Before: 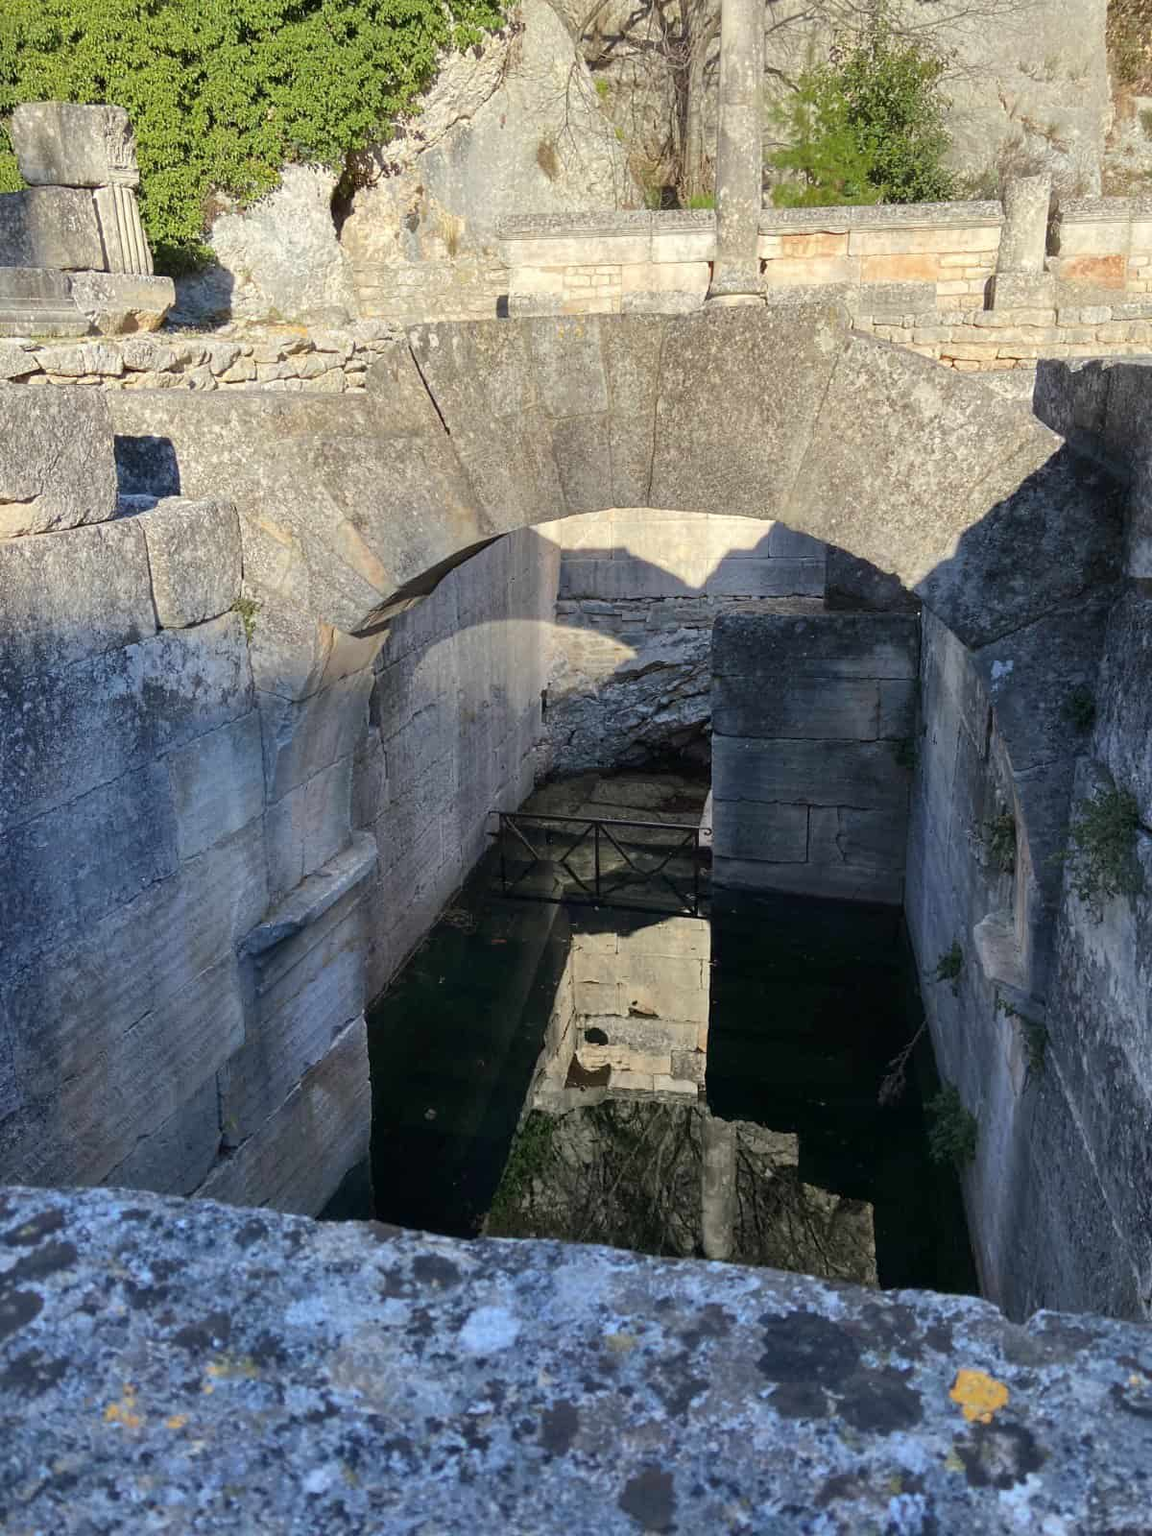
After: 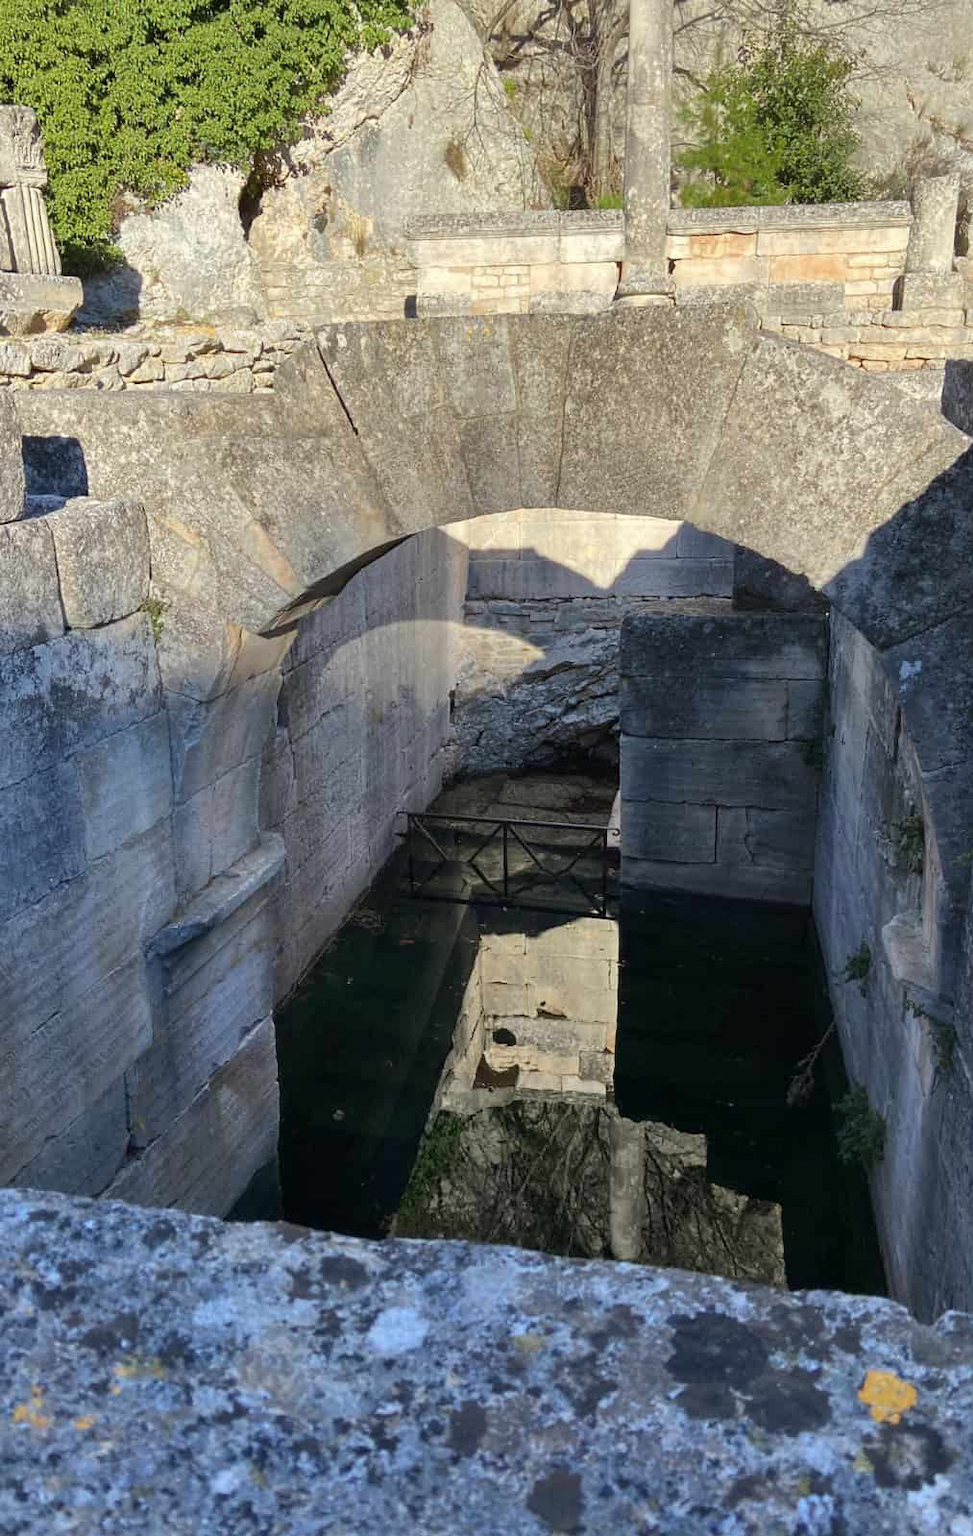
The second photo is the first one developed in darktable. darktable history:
shadows and highlights: shadows 20.87, highlights -36.84, soften with gaussian
crop: left 8.057%, right 7.505%
